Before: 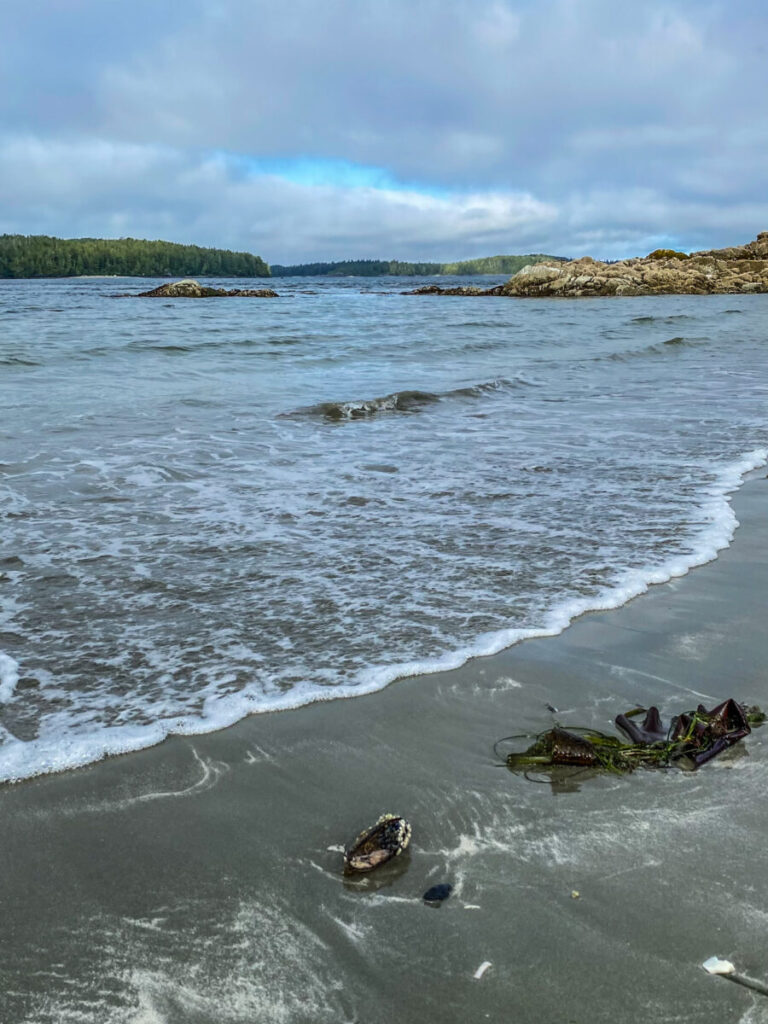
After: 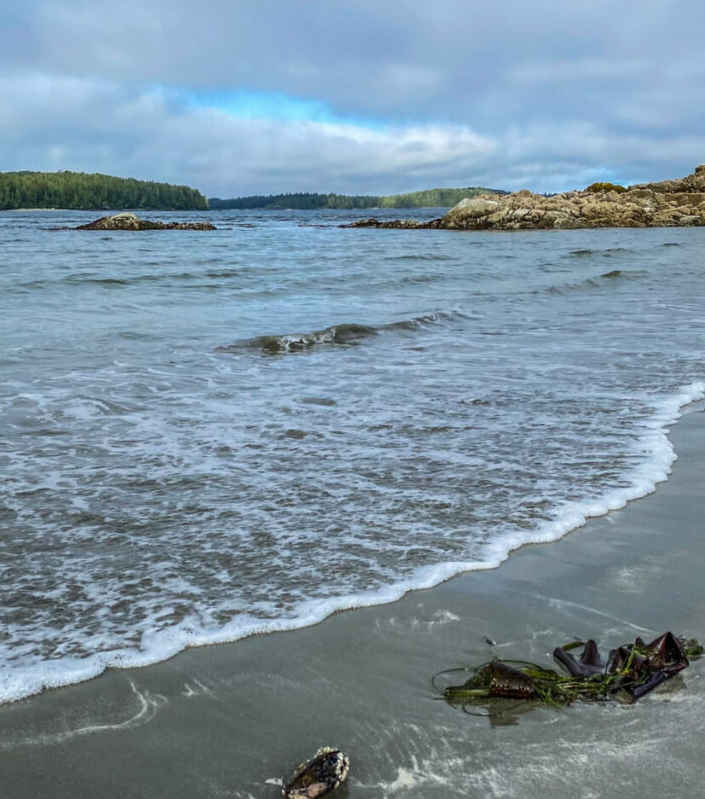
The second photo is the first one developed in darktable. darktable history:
crop: left 8.143%, top 6.61%, bottom 15.345%
